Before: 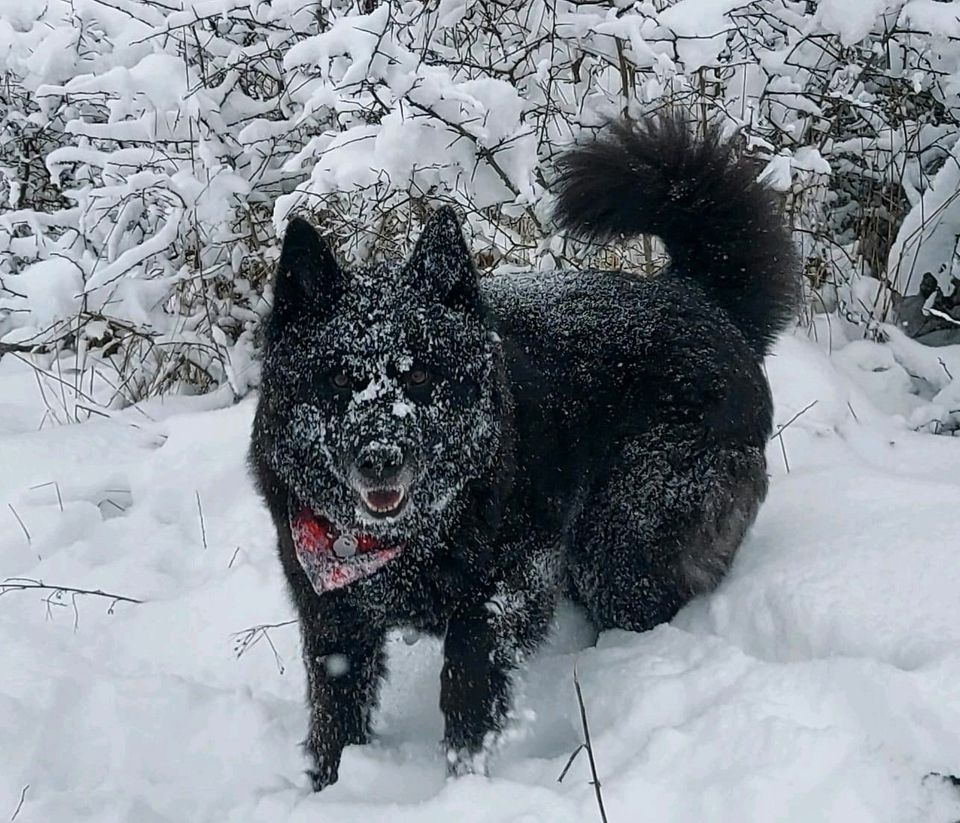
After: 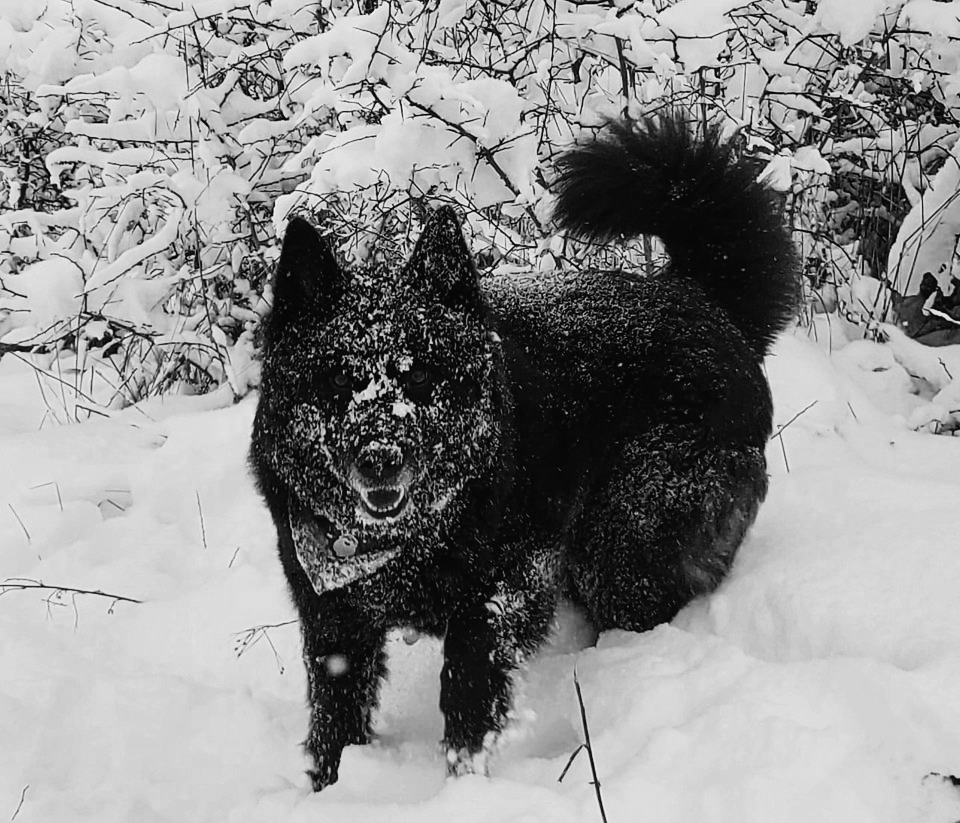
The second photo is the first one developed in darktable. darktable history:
color zones: curves: ch0 [(0, 0.5) (0.125, 0.4) (0.25, 0.5) (0.375, 0.4) (0.5, 0.4) (0.625, 0.35) (0.75, 0.35) (0.875, 0.5)]; ch1 [(0, 0.35) (0.125, 0.45) (0.25, 0.35) (0.375, 0.35) (0.5, 0.35) (0.625, 0.35) (0.75, 0.45) (0.875, 0.35)]; ch2 [(0, 0.6) (0.125, 0.5) (0.25, 0.5) (0.375, 0.6) (0.5, 0.6) (0.625, 0.5) (0.75, 0.5) (0.875, 0.5)]
monochrome: on, module defaults
rgb curve: curves: ch0 [(0, 0) (0.21, 0.15) (0.24, 0.21) (0.5, 0.75) (0.75, 0.96) (0.89, 0.99) (1, 1)]; ch1 [(0, 0.02) (0.21, 0.13) (0.25, 0.2) (0.5, 0.67) (0.75, 0.9) (0.89, 0.97) (1, 1)]; ch2 [(0, 0.02) (0.21, 0.13) (0.25, 0.2) (0.5, 0.67) (0.75, 0.9) (0.89, 0.97) (1, 1)], compensate middle gray true | blend: blend mode normal, opacity 50%; mask: uniform (no mask)
color balance rgb: shadows lift › luminance -10%, shadows lift › chroma 1%, shadows lift › hue 113°, power › luminance -15%, highlights gain › chroma 0.2%, highlights gain › hue 333°, global offset › luminance 0.5%, perceptual saturation grading › global saturation 20%, perceptual saturation grading › highlights -50%, perceptual saturation grading › shadows 25%, contrast -10%
